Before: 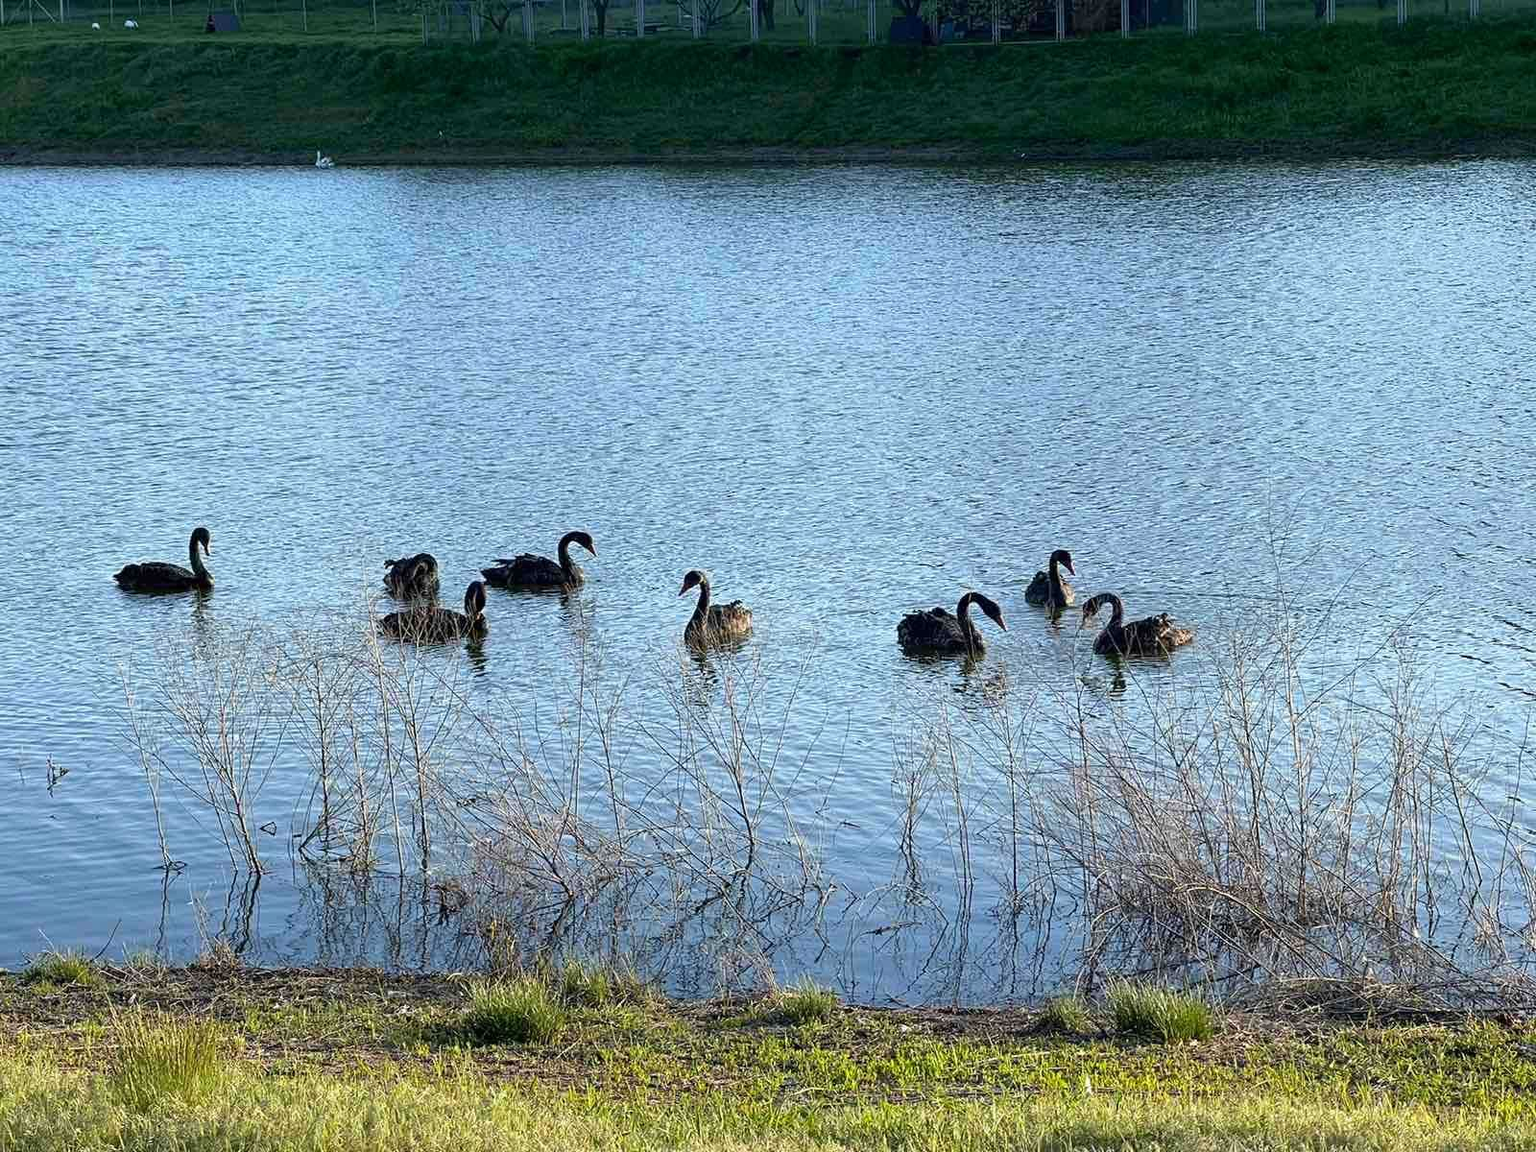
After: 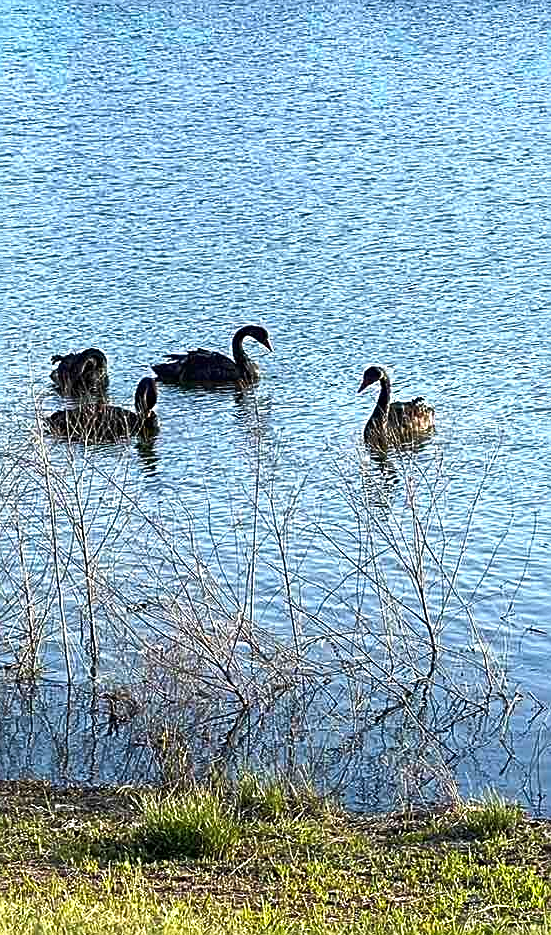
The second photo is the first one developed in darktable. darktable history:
exposure: black level correction 0, exposure 0.499 EV, compensate exposure bias true, compensate highlight preservation false
crop and rotate: left 21.838%, top 19.029%, right 43.717%, bottom 3.003%
shadows and highlights: radius 337.12, shadows 28.82, soften with gaussian
sharpen: on, module defaults
